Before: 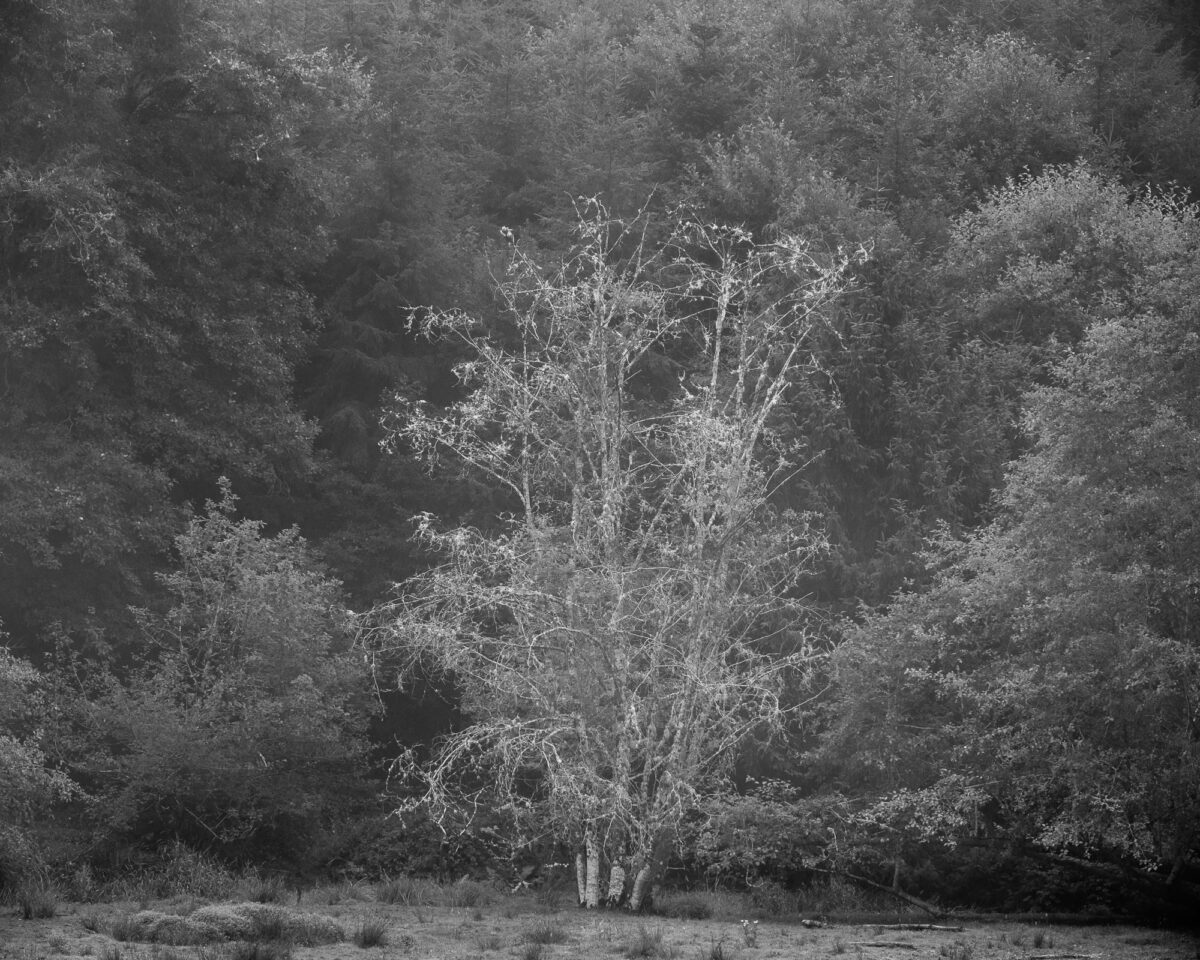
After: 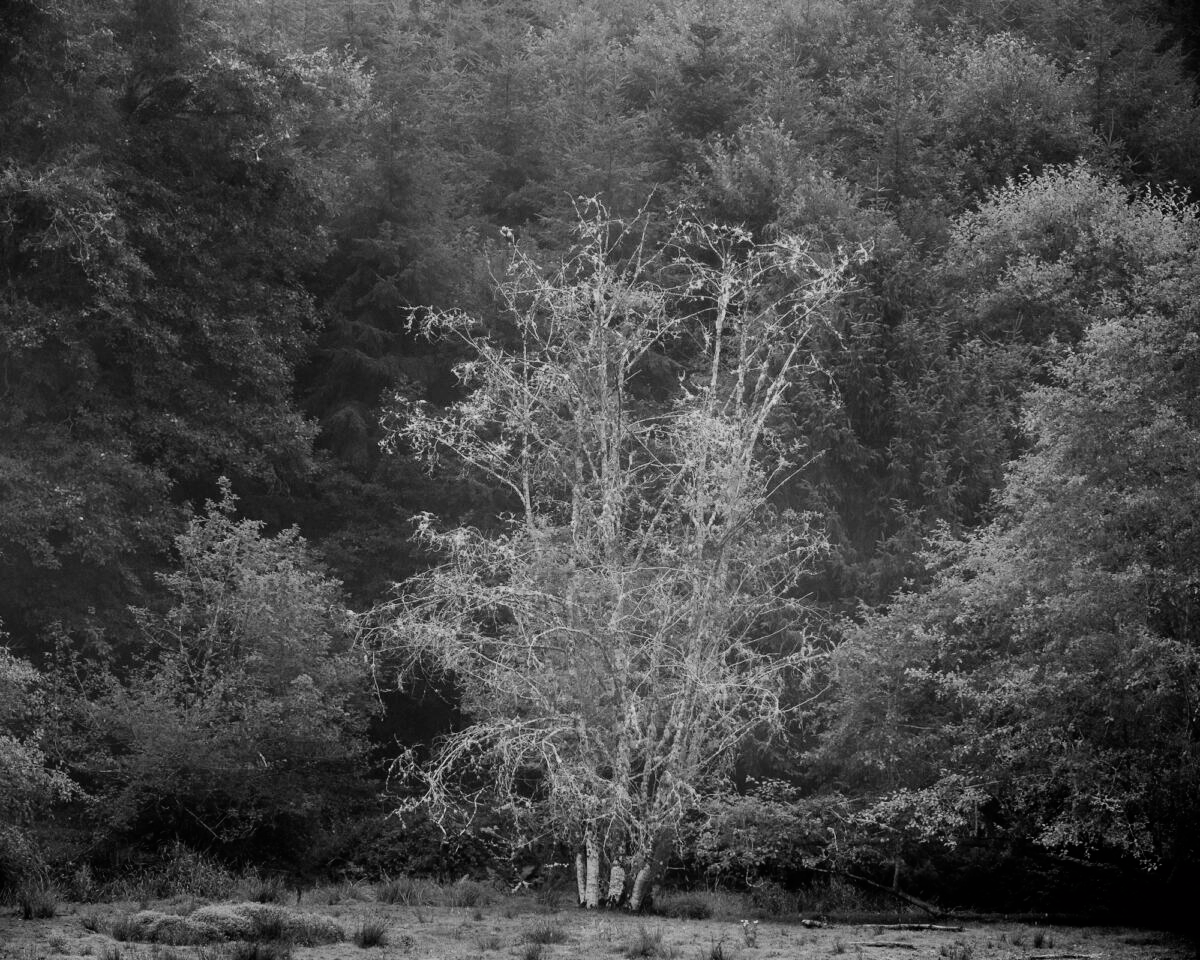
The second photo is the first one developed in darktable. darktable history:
filmic rgb: black relative exposure -7.5 EV, white relative exposure 5 EV, hardness 3.33, contrast 1.299, iterations of high-quality reconstruction 0
